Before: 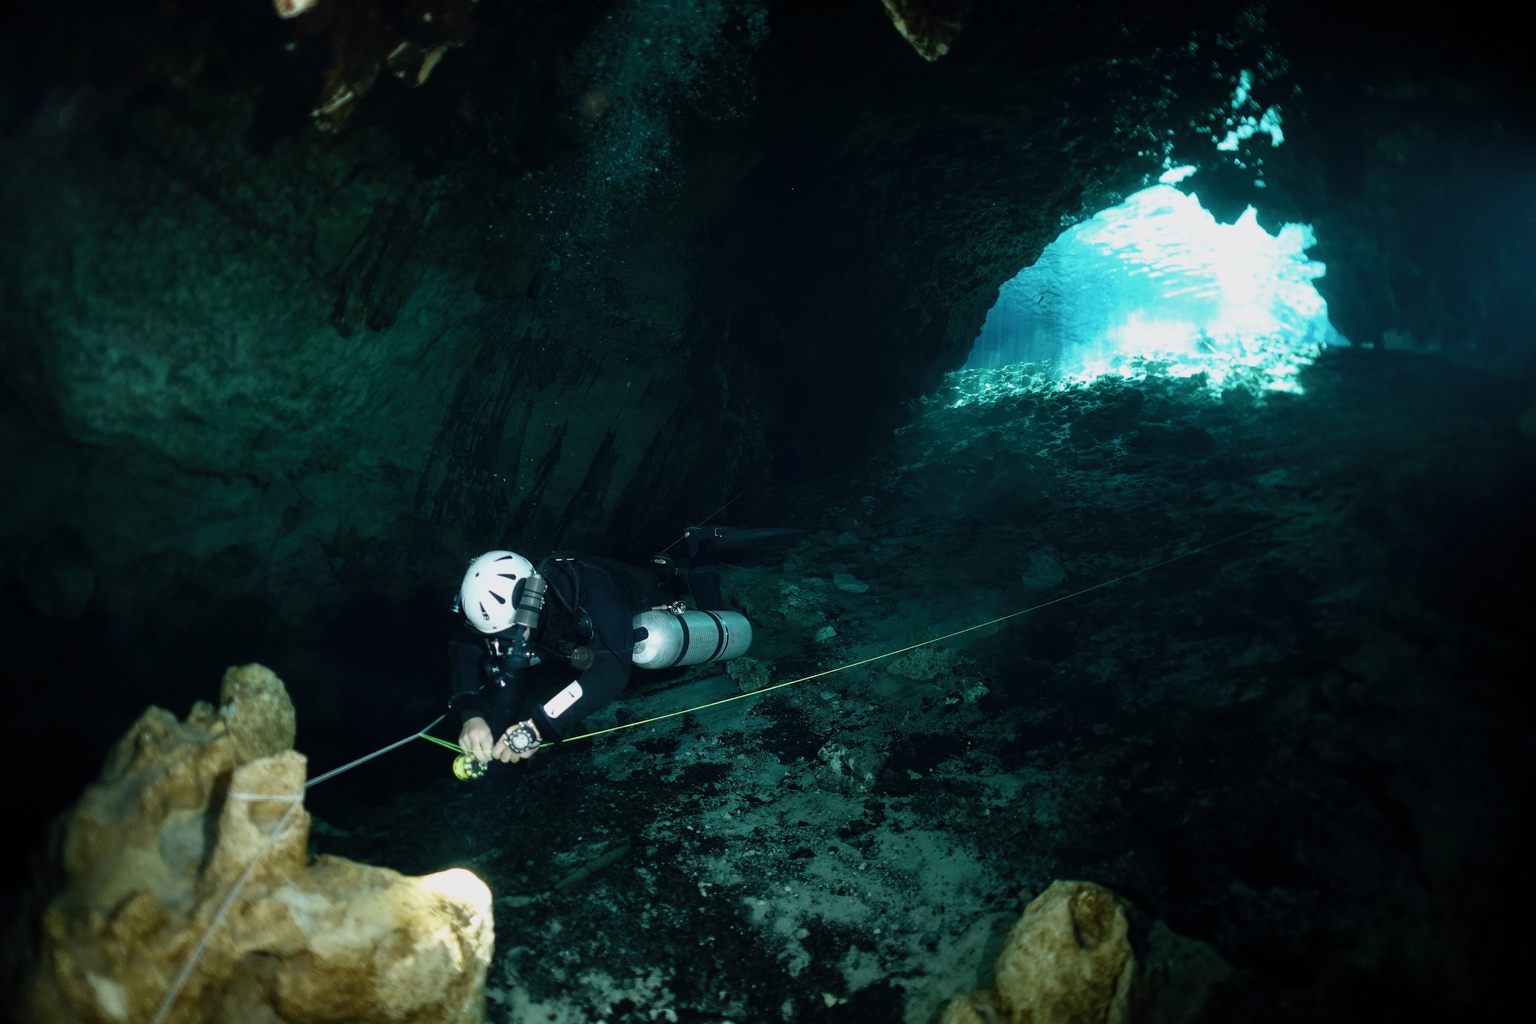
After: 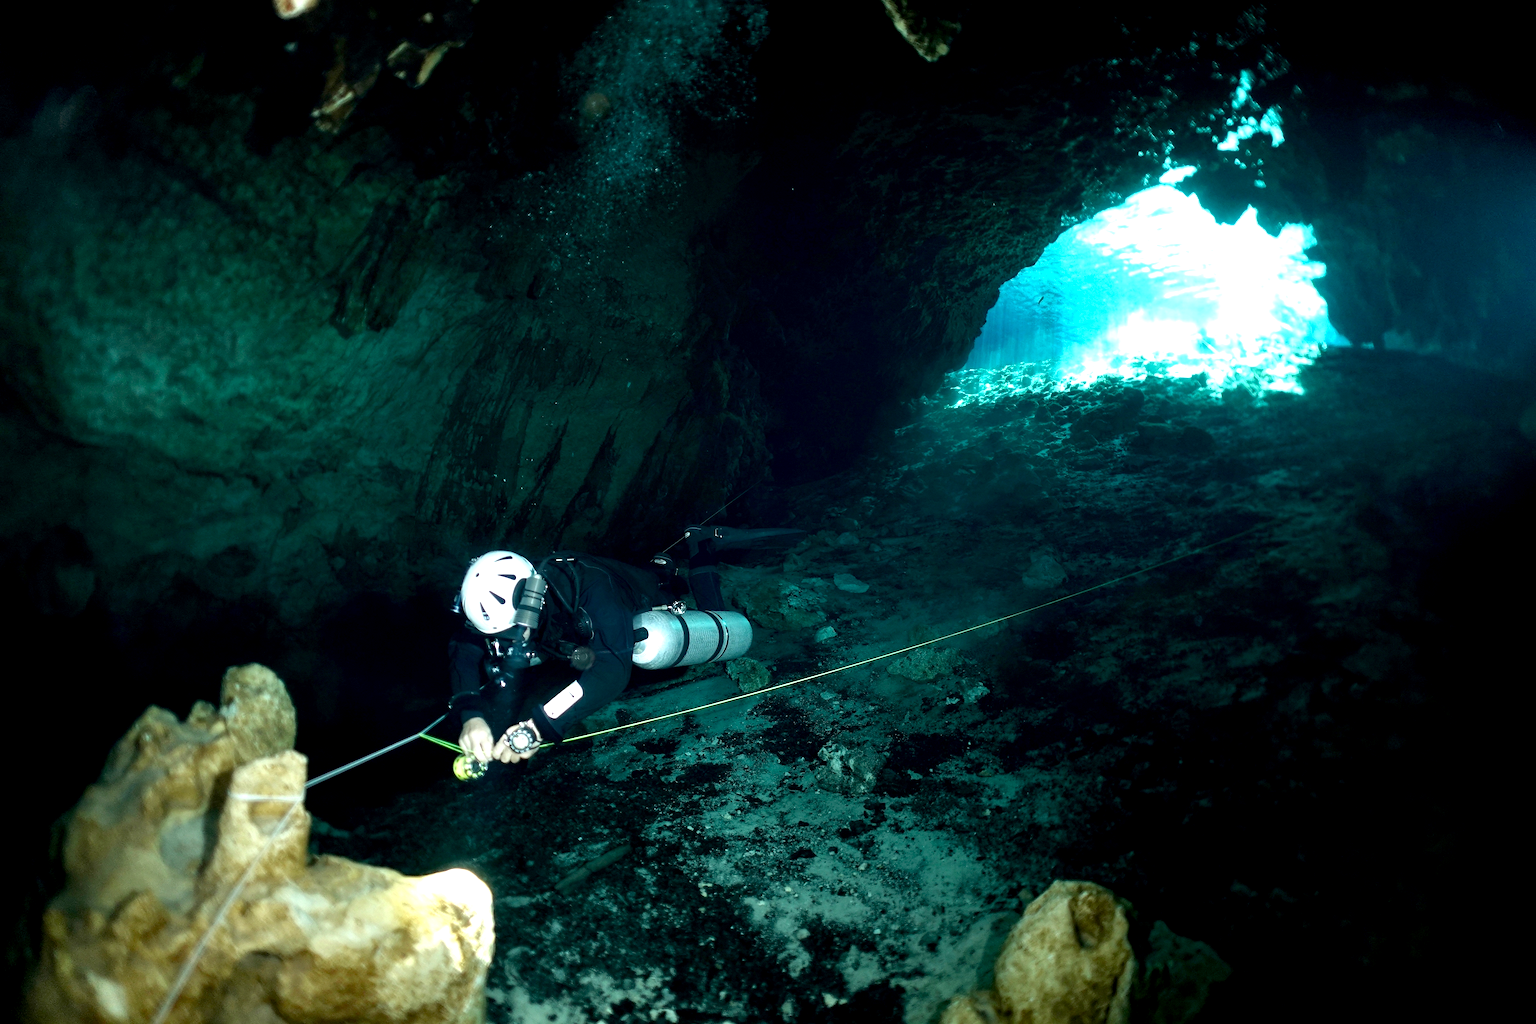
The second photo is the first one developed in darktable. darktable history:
white balance: emerald 1
exposure: exposure 0.935 EV, compensate highlight preservation false
